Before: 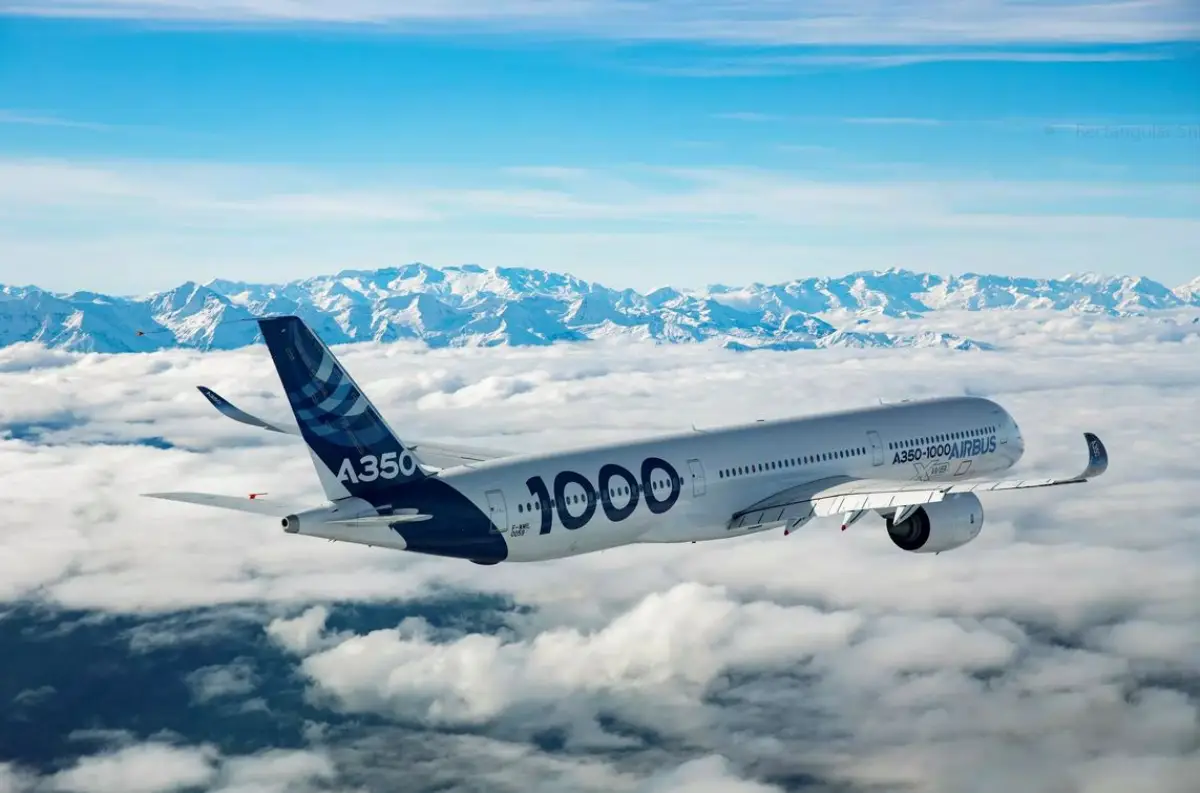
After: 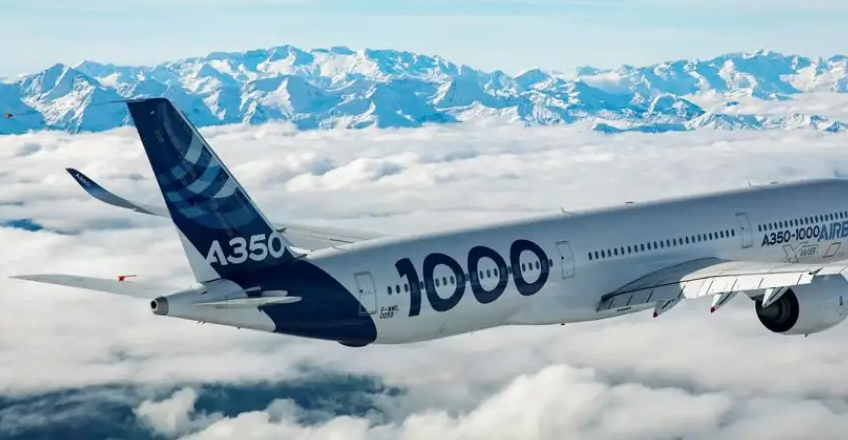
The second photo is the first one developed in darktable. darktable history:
exposure: compensate exposure bias true, compensate highlight preservation false
crop: left 10.994%, top 27.516%, right 18.26%, bottom 16.964%
